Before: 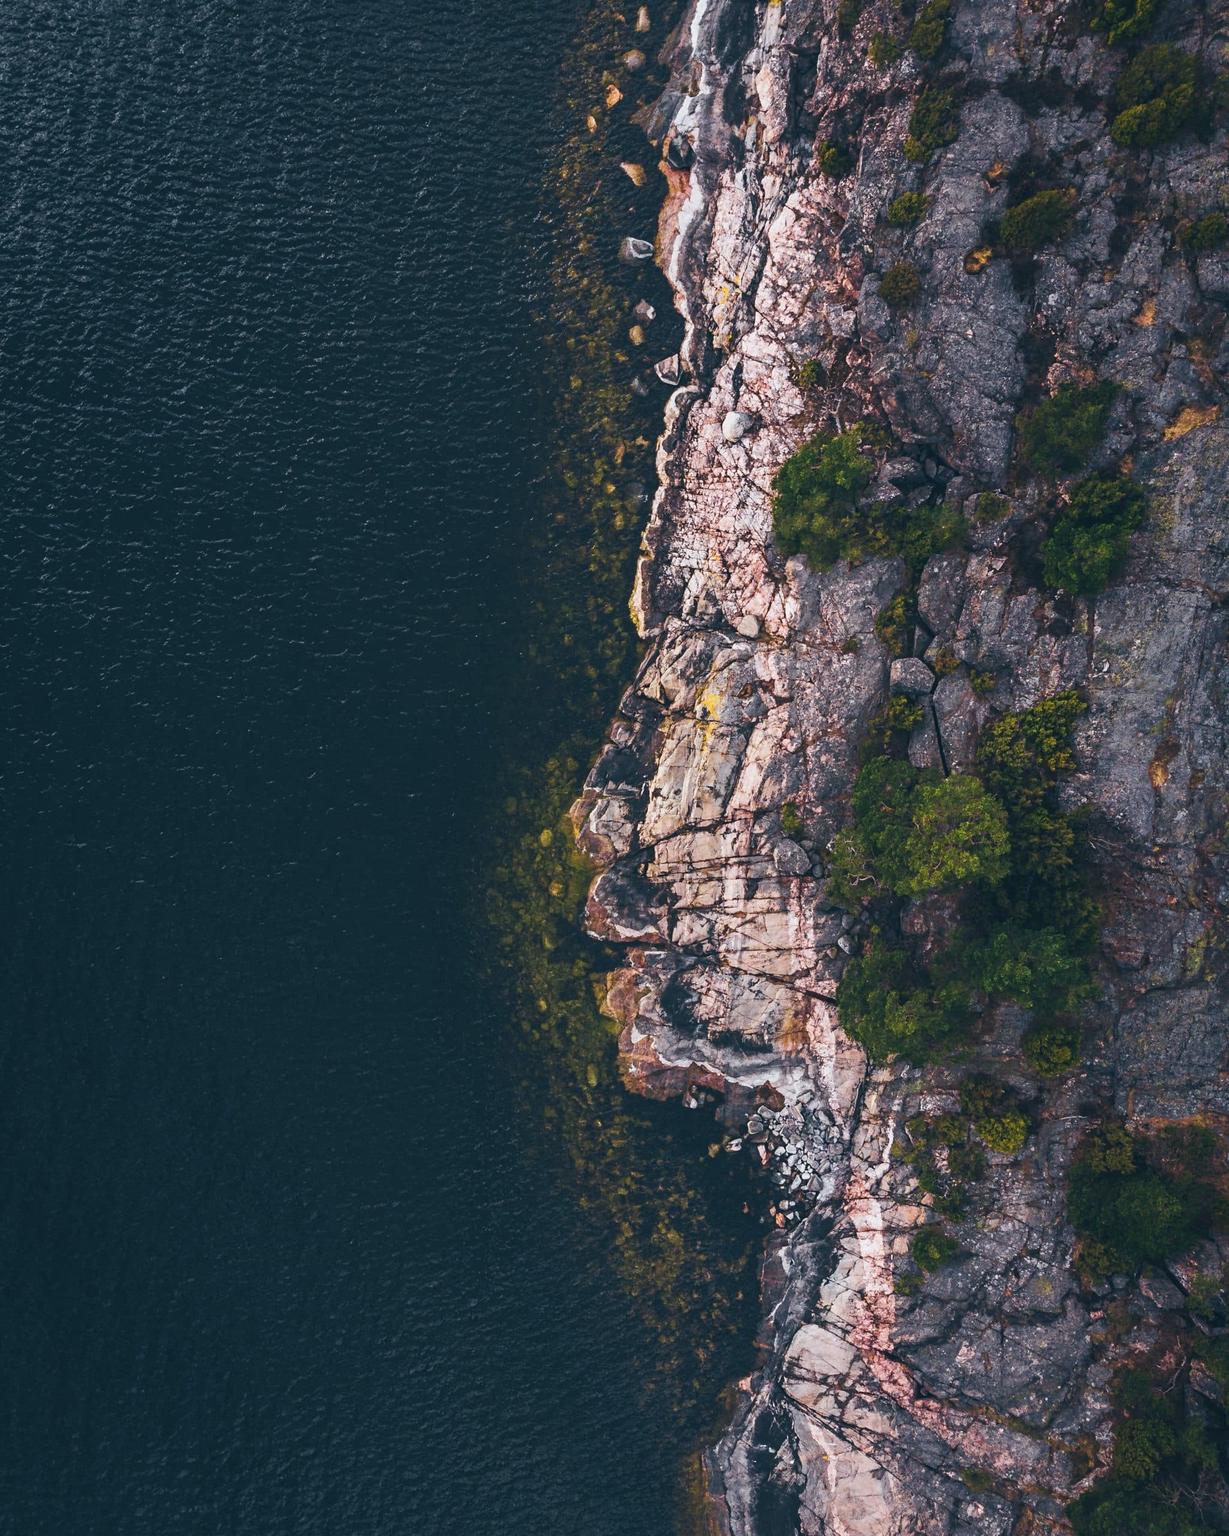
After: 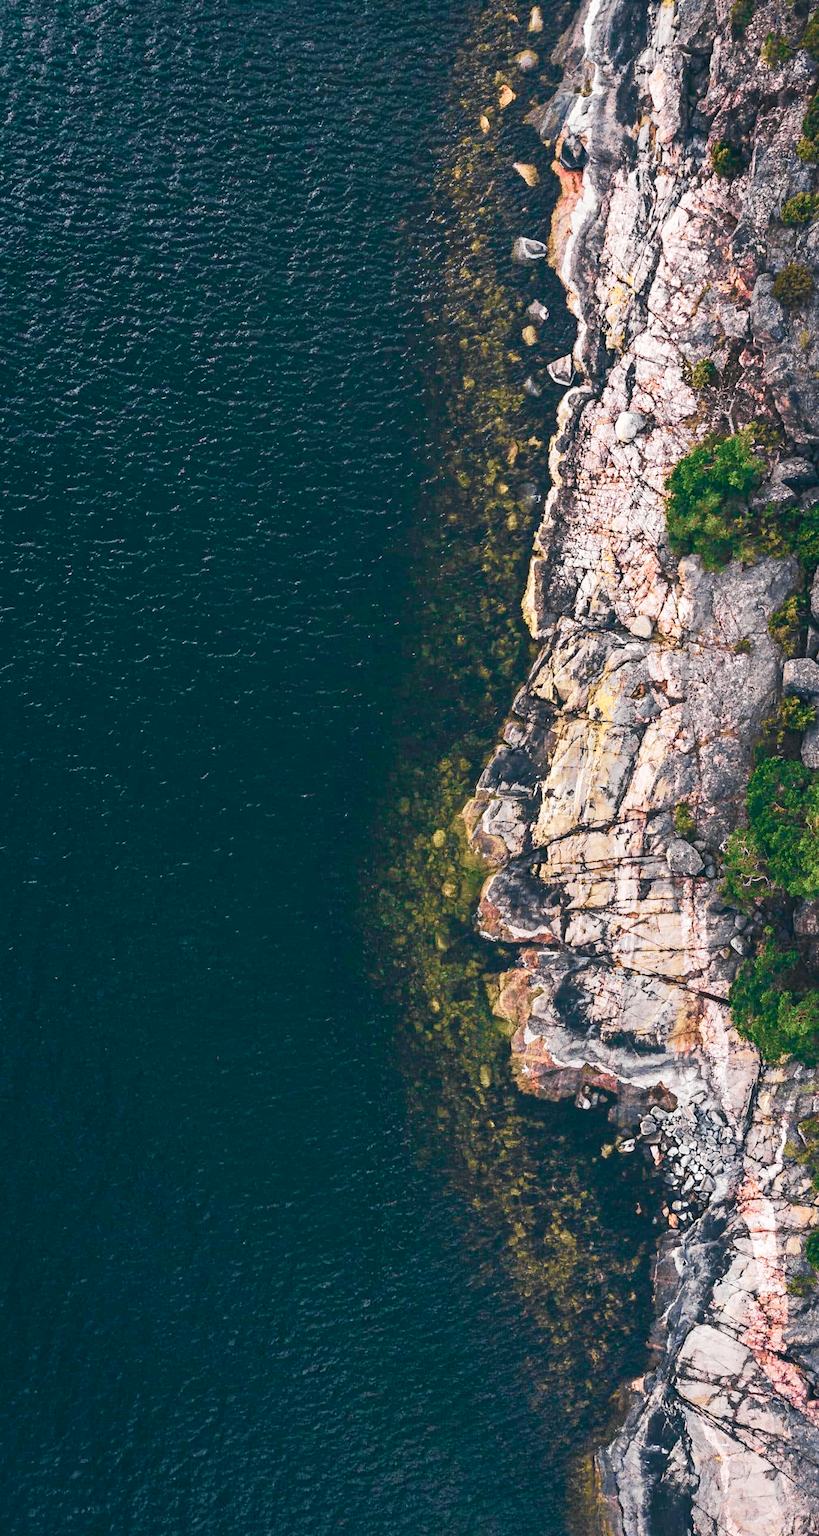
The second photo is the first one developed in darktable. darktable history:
tone curve: curves: ch0 [(0.014, 0) (0.13, 0.09) (0.227, 0.211) (0.346, 0.388) (0.499, 0.598) (0.662, 0.76) (0.795, 0.846) (1, 0.969)]; ch1 [(0, 0) (0.366, 0.367) (0.447, 0.417) (0.473, 0.484) (0.504, 0.502) (0.525, 0.518) (0.564, 0.548) (0.639, 0.643) (1, 1)]; ch2 [(0, 0) (0.333, 0.346) (0.375, 0.375) (0.424, 0.43) (0.476, 0.498) (0.496, 0.505) (0.517, 0.515) (0.542, 0.564) (0.583, 0.6) (0.64, 0.622) (0.723, 0.676) (1, 1)], color space Lab, independent channels, preserve colors none
crop and rotate: left 8.786%, right 24.548%
color balance rgb: perceptual saturation grading › global saturation 20%, perceptual saturation grading › highlights -50%, perceptual saturation grading › shadows 30%, perceptual brilliance grading › global brilliance 10%, perceptual brilliance grading › shadows 15%
